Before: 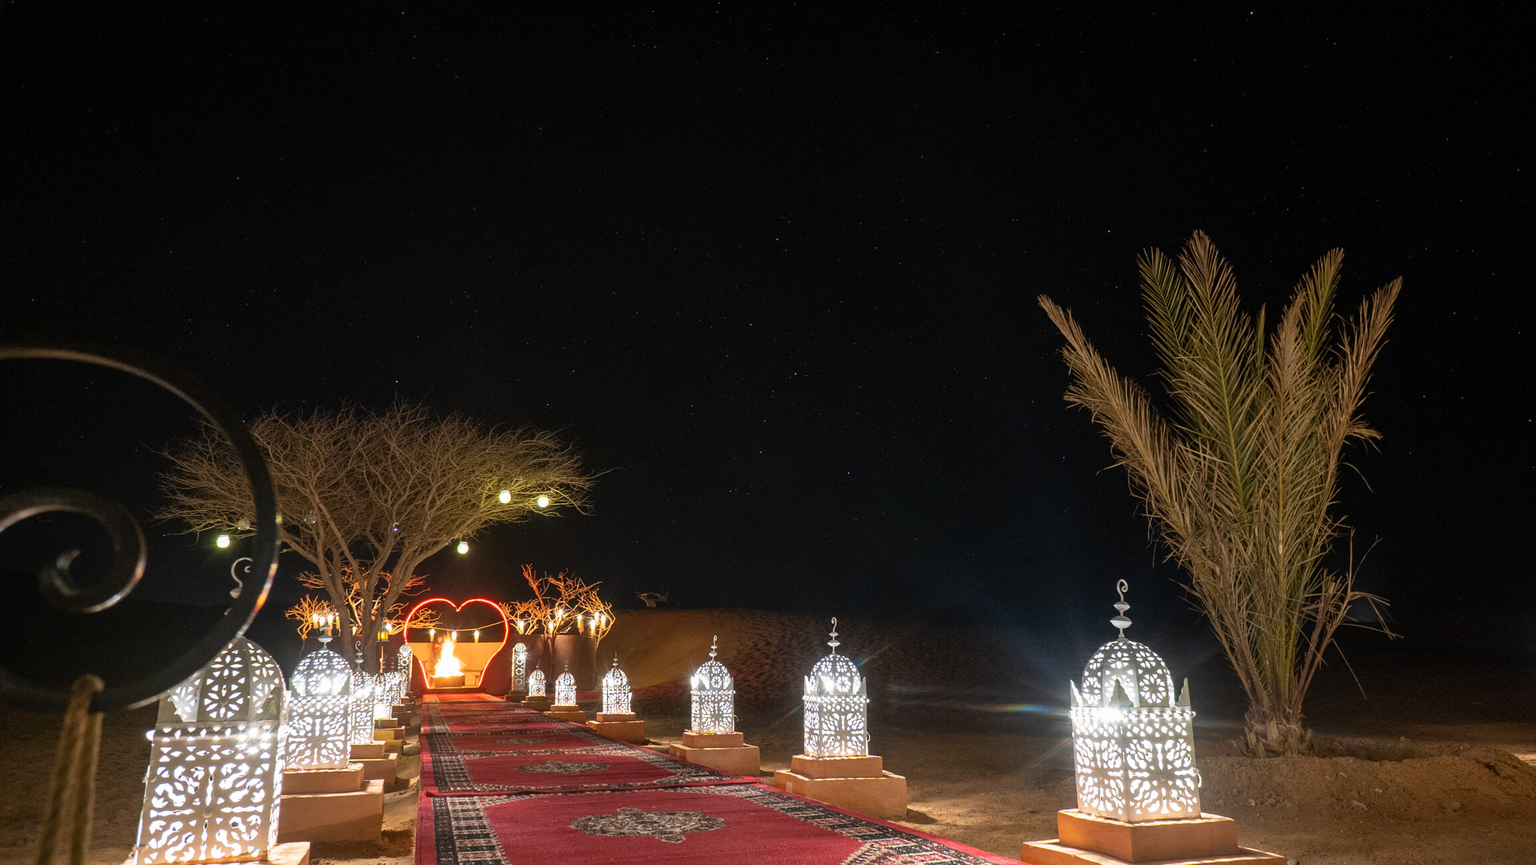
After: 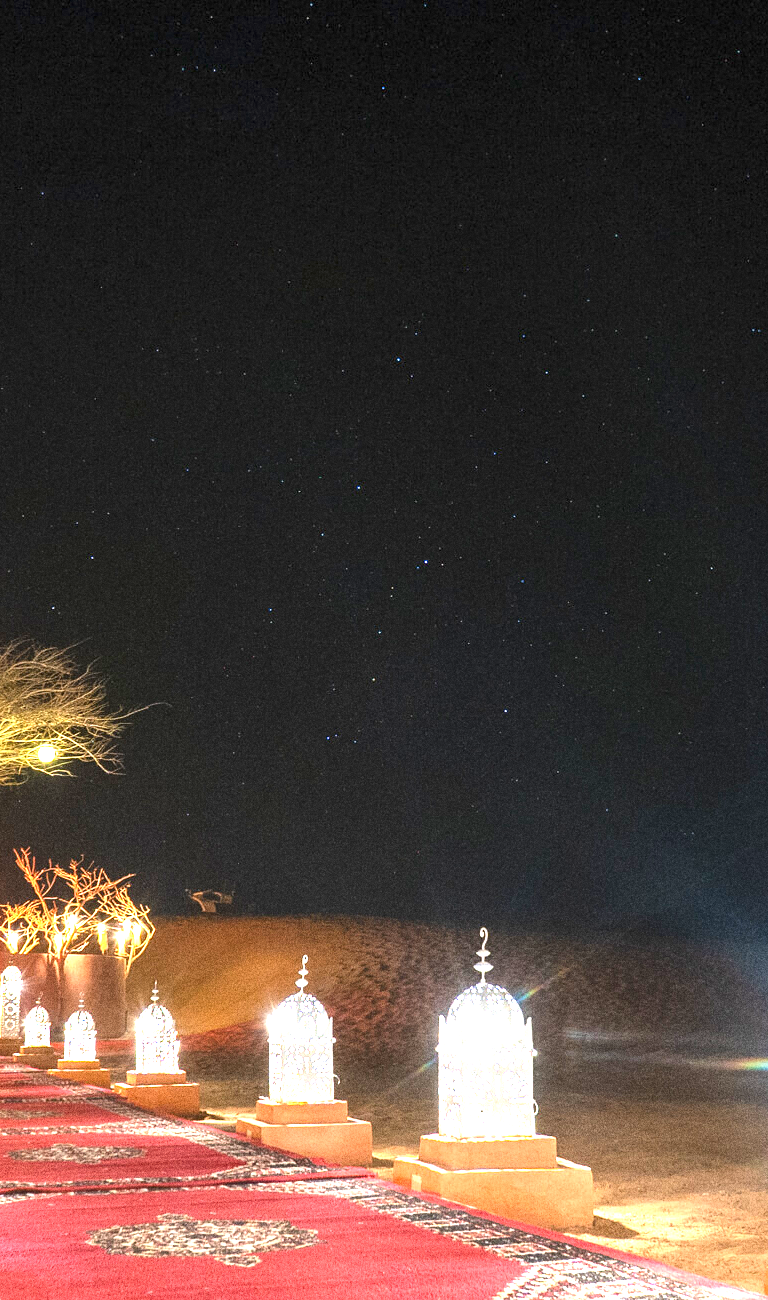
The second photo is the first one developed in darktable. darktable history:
grain: coarseness 0.09 ISO, strength 40%
crop: left 33.36%, right 33.36%
exposure: black level correction 0, exposure 2.138 EV, compensate exposure bias true, compensate highlight preservation false
